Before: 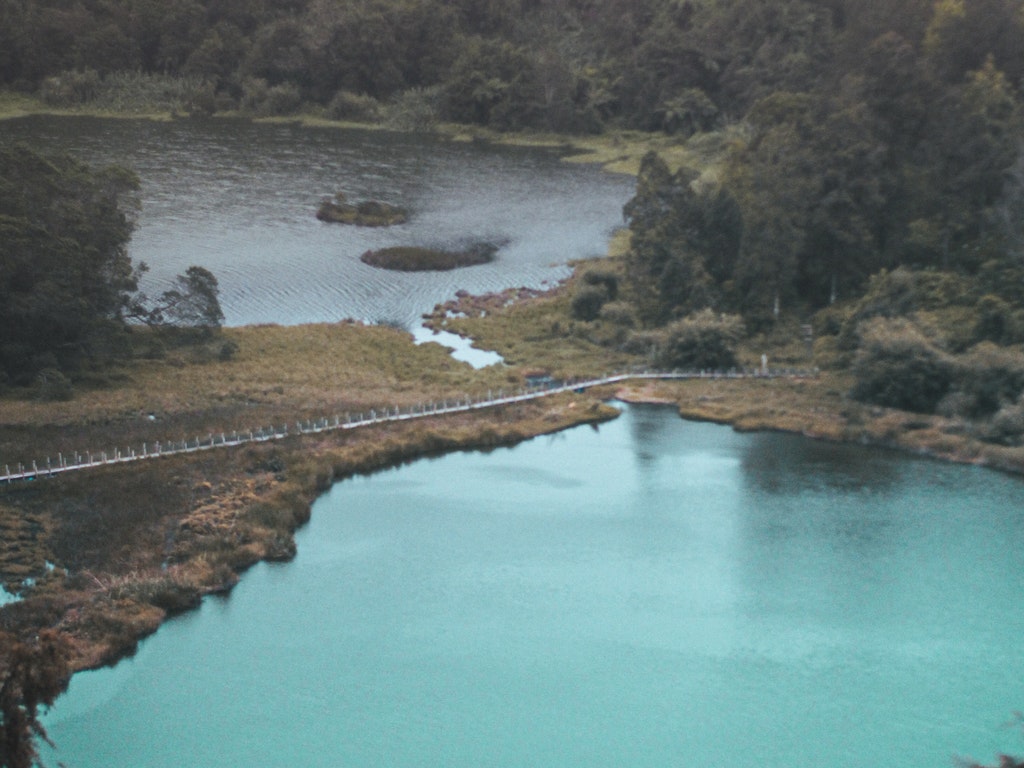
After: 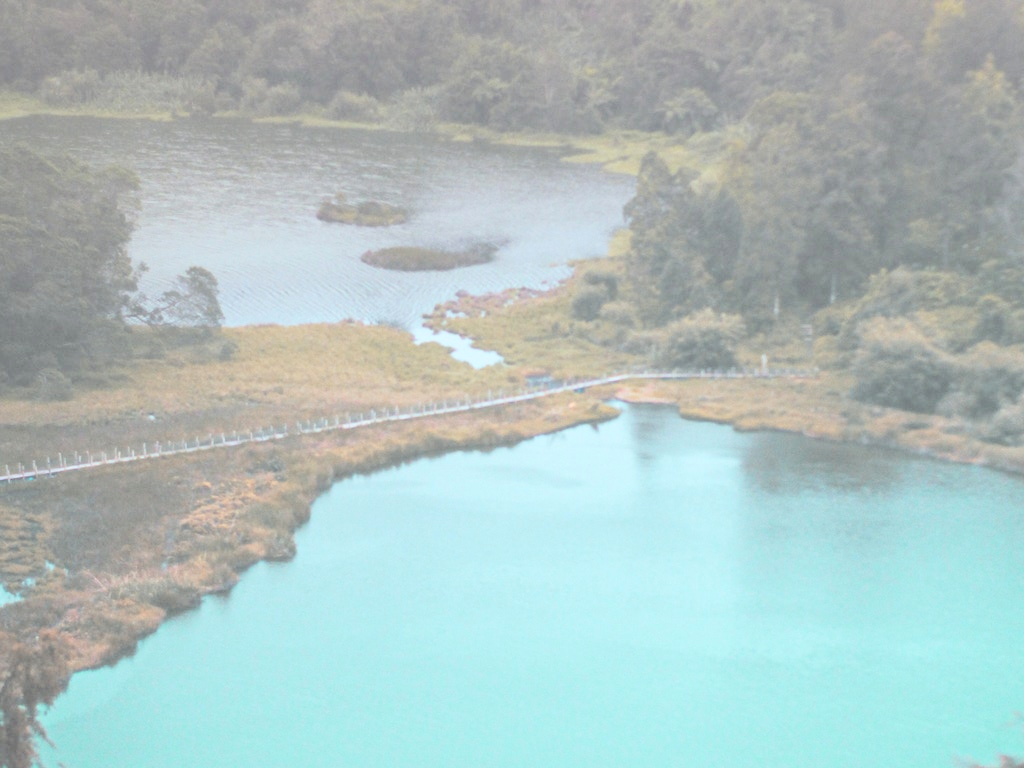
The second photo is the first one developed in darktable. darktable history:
contrast brightness saturation: brightness 0.989
